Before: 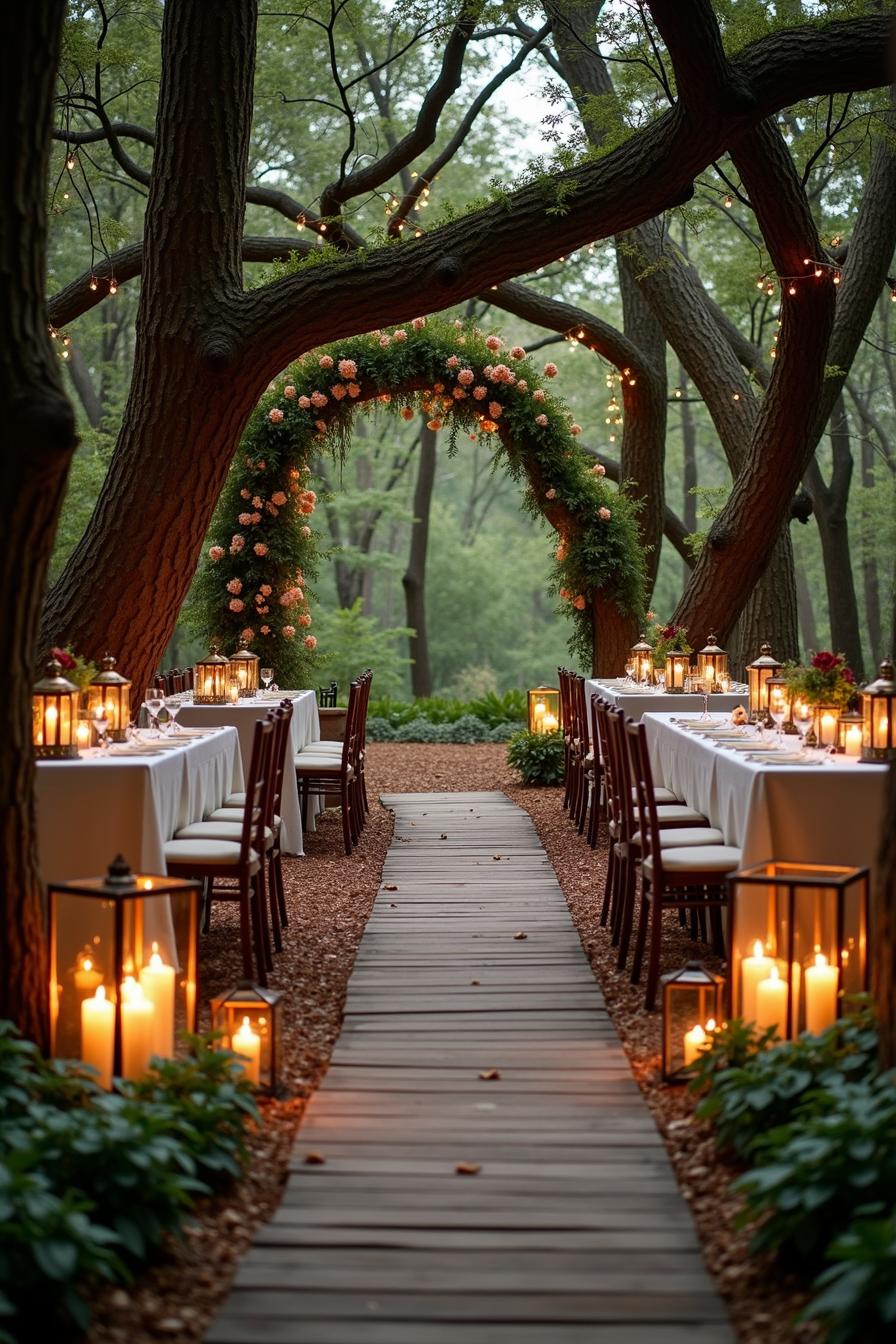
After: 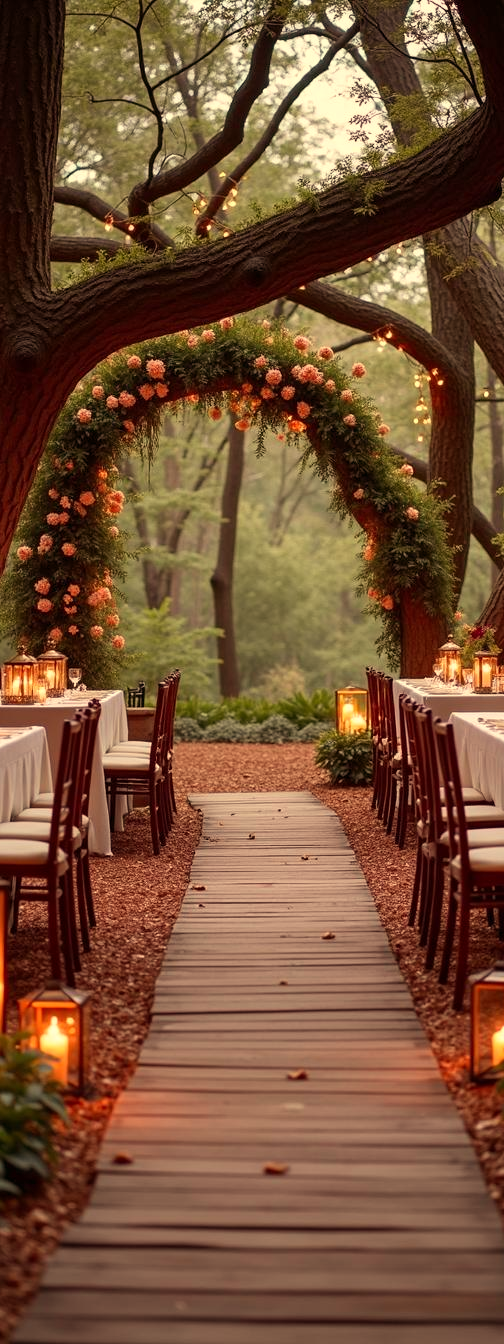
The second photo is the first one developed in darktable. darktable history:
white balance: red 1.138, green 0.996, blue 0.812
crop: left 21.496%, right 22.254%
rgb levels: mode RGB, independent channels, levels [[0, 0.474, 1], [0, 0.5, 1], [0, 0.5, 1]]
